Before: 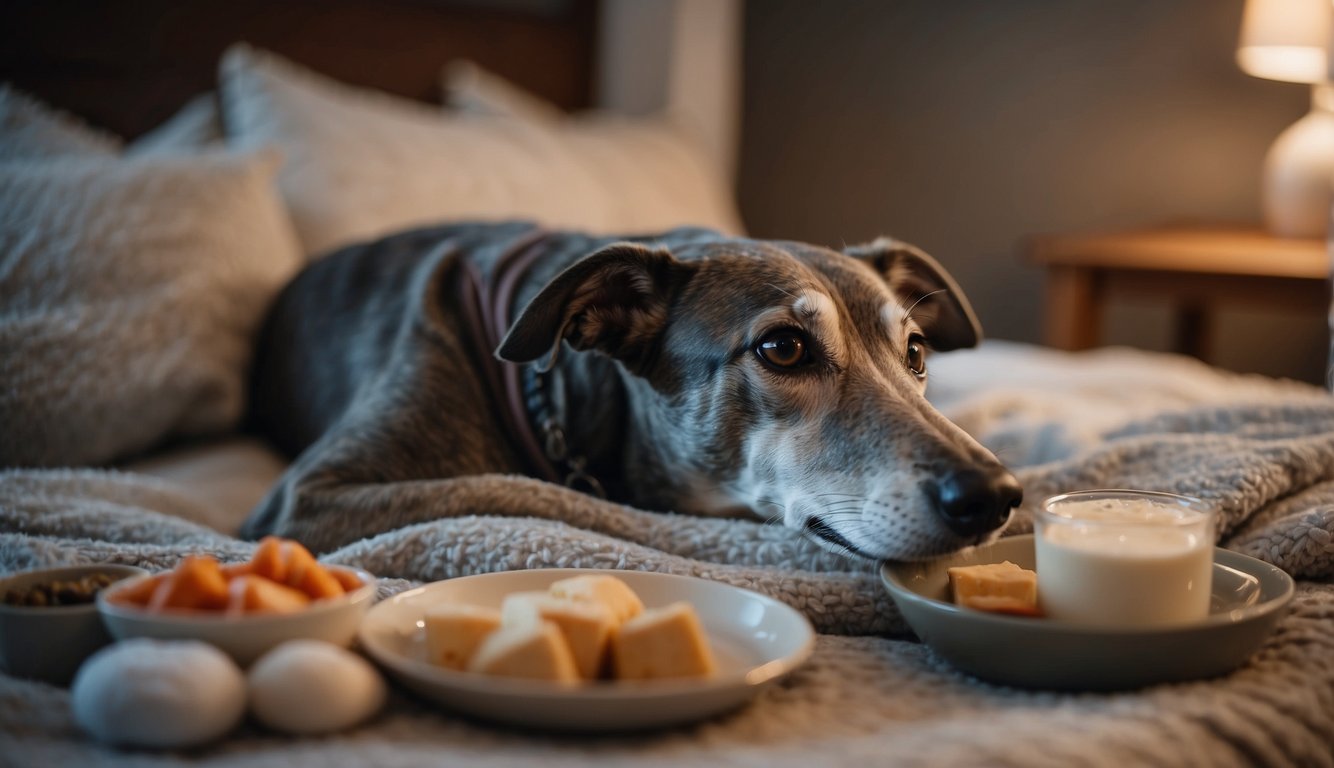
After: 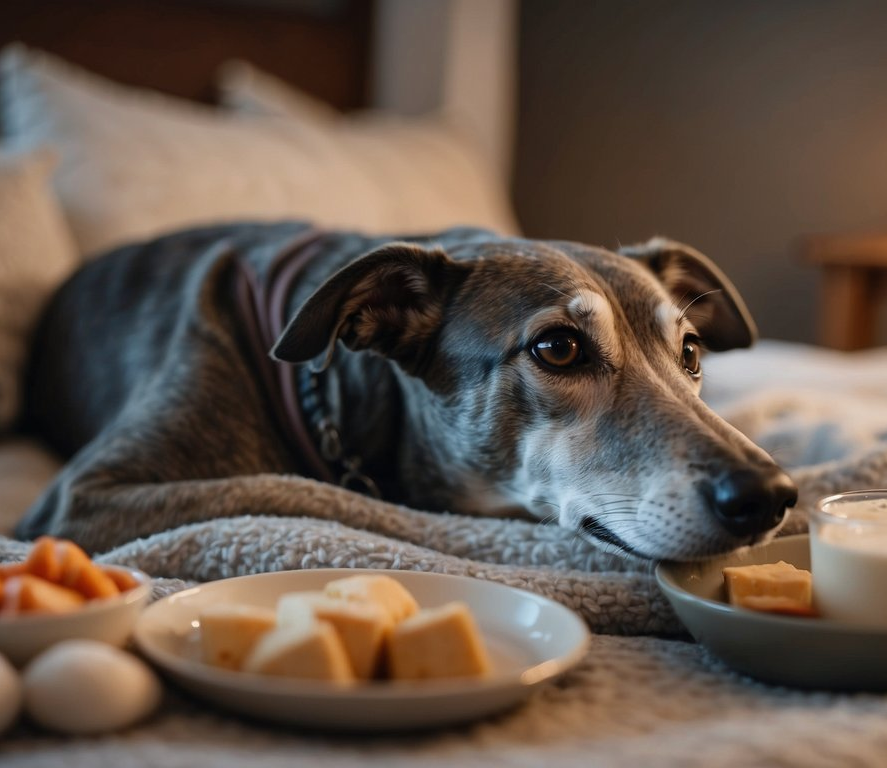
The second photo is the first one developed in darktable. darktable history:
levels: levels [0, 0.492, 0.984]
crop: left 16.899%, right 16.556%
bloom: size 13.65%, threshold 98.39%, strength 4.82%
